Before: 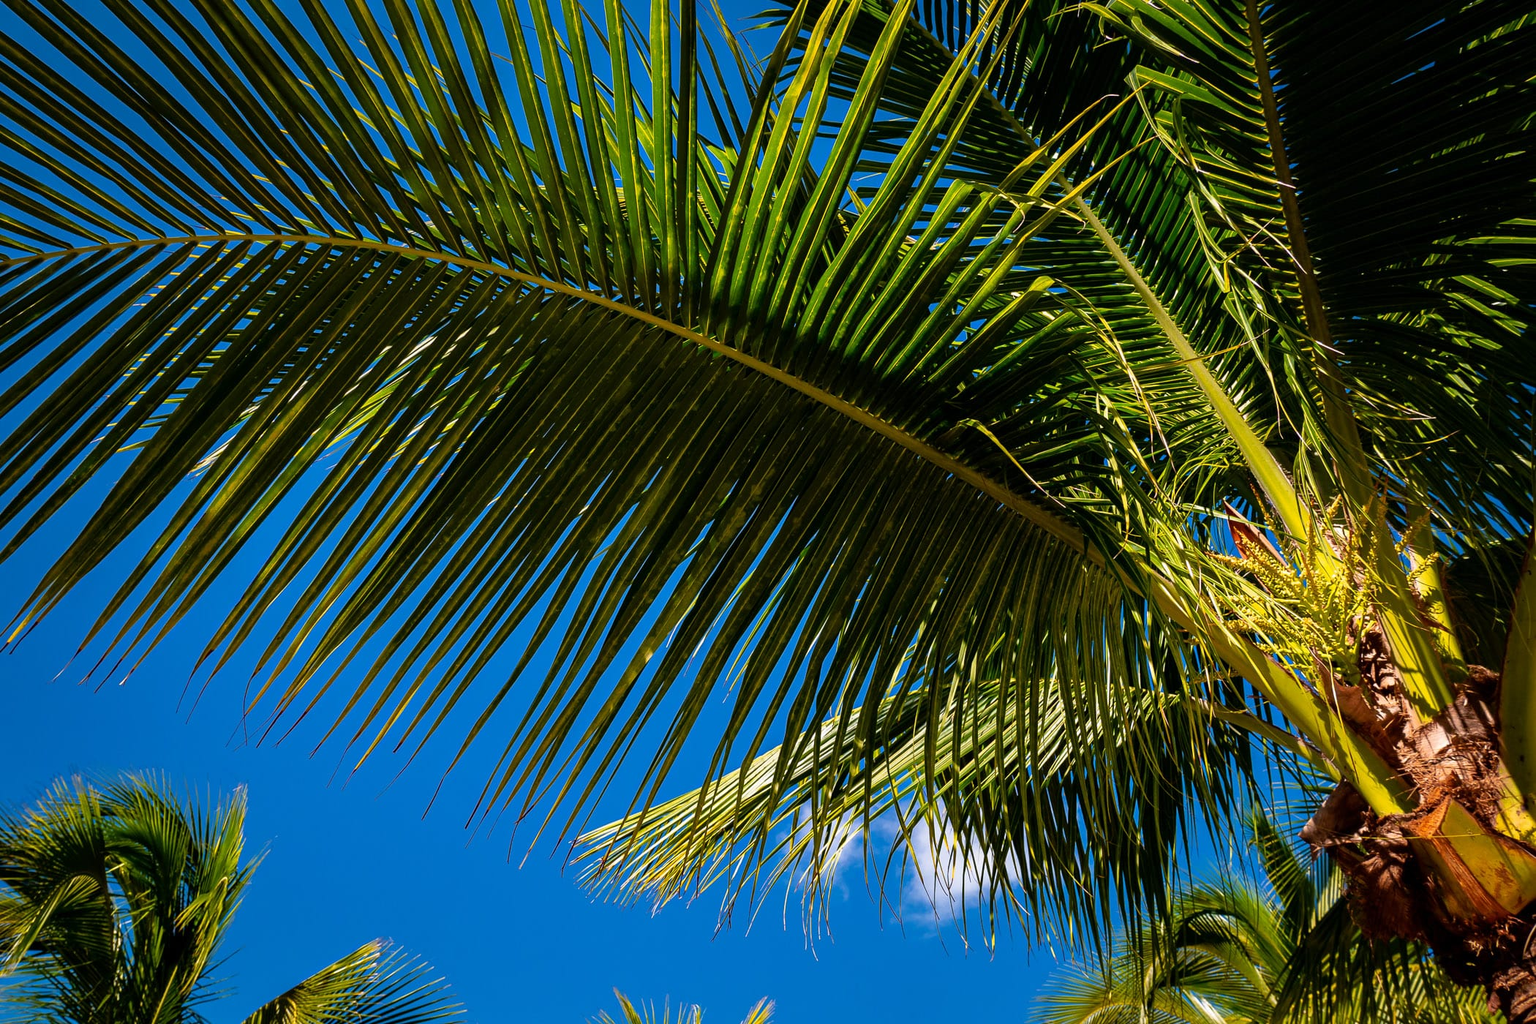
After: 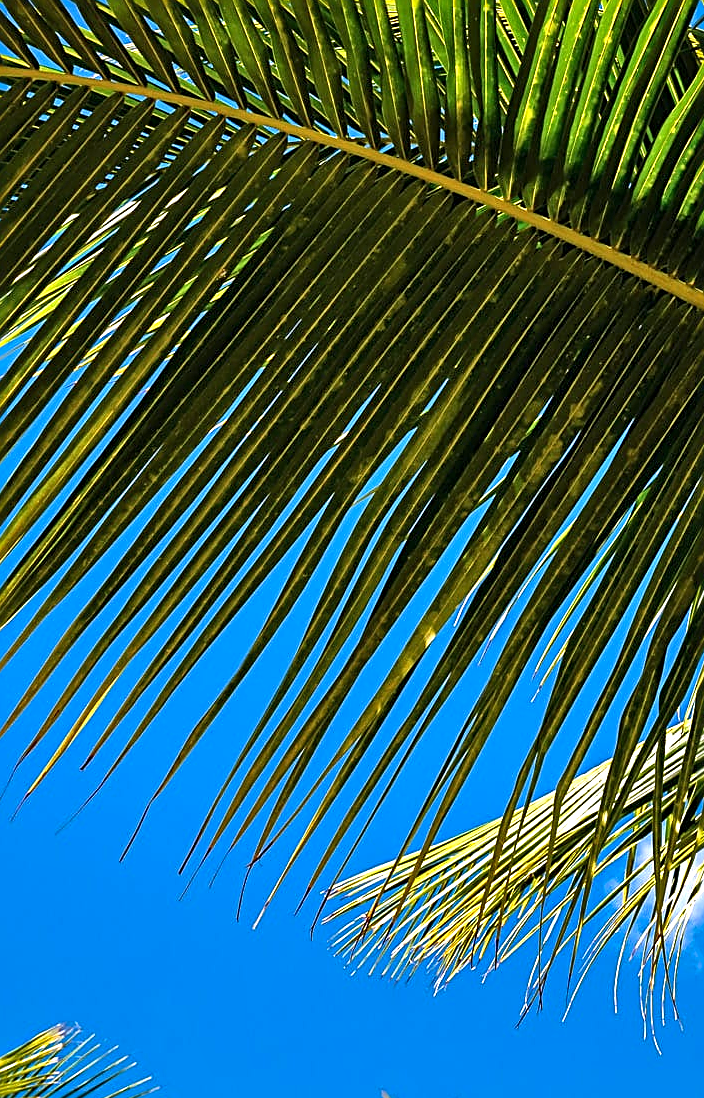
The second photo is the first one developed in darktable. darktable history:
crop and rotate: left 21.77%, top 18.528%, right 44.676%, bottom 2.997%
exposure: black level correction 0, exposure 0.877 EV, compensate exposure bias true, compensate highlight preservation false
shadows and highlights: white point adjustment -3.64, highlights -63.34, highlights color adjustment 42%, soften with gaussian
sharpen: radius 2.531, amount 0.628
